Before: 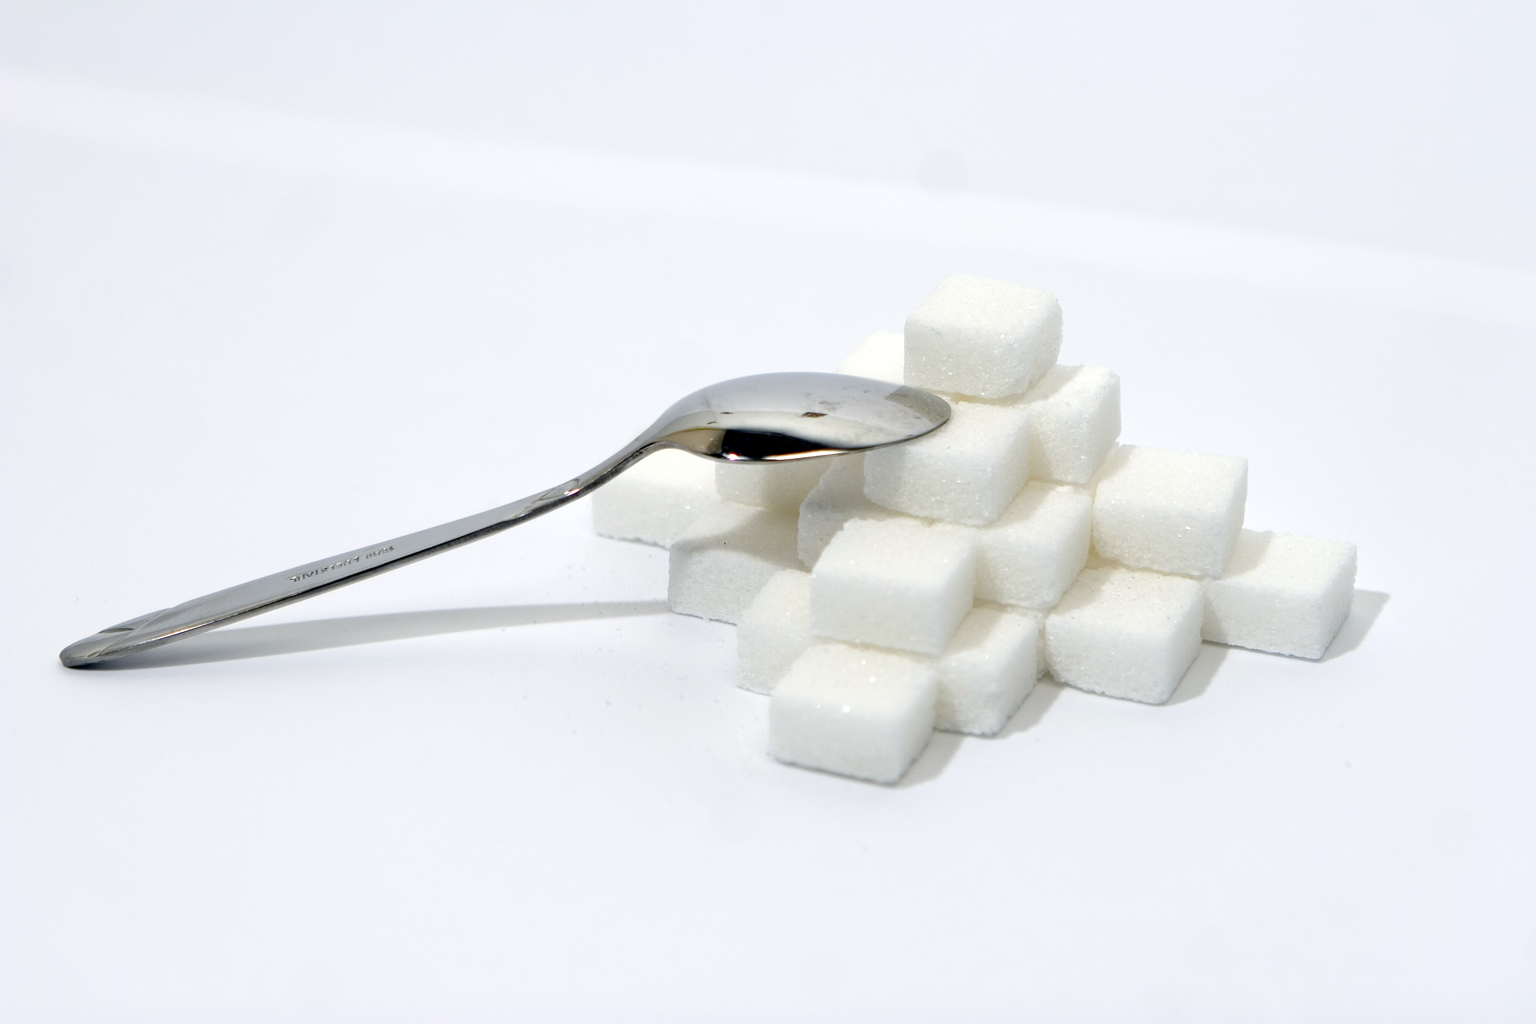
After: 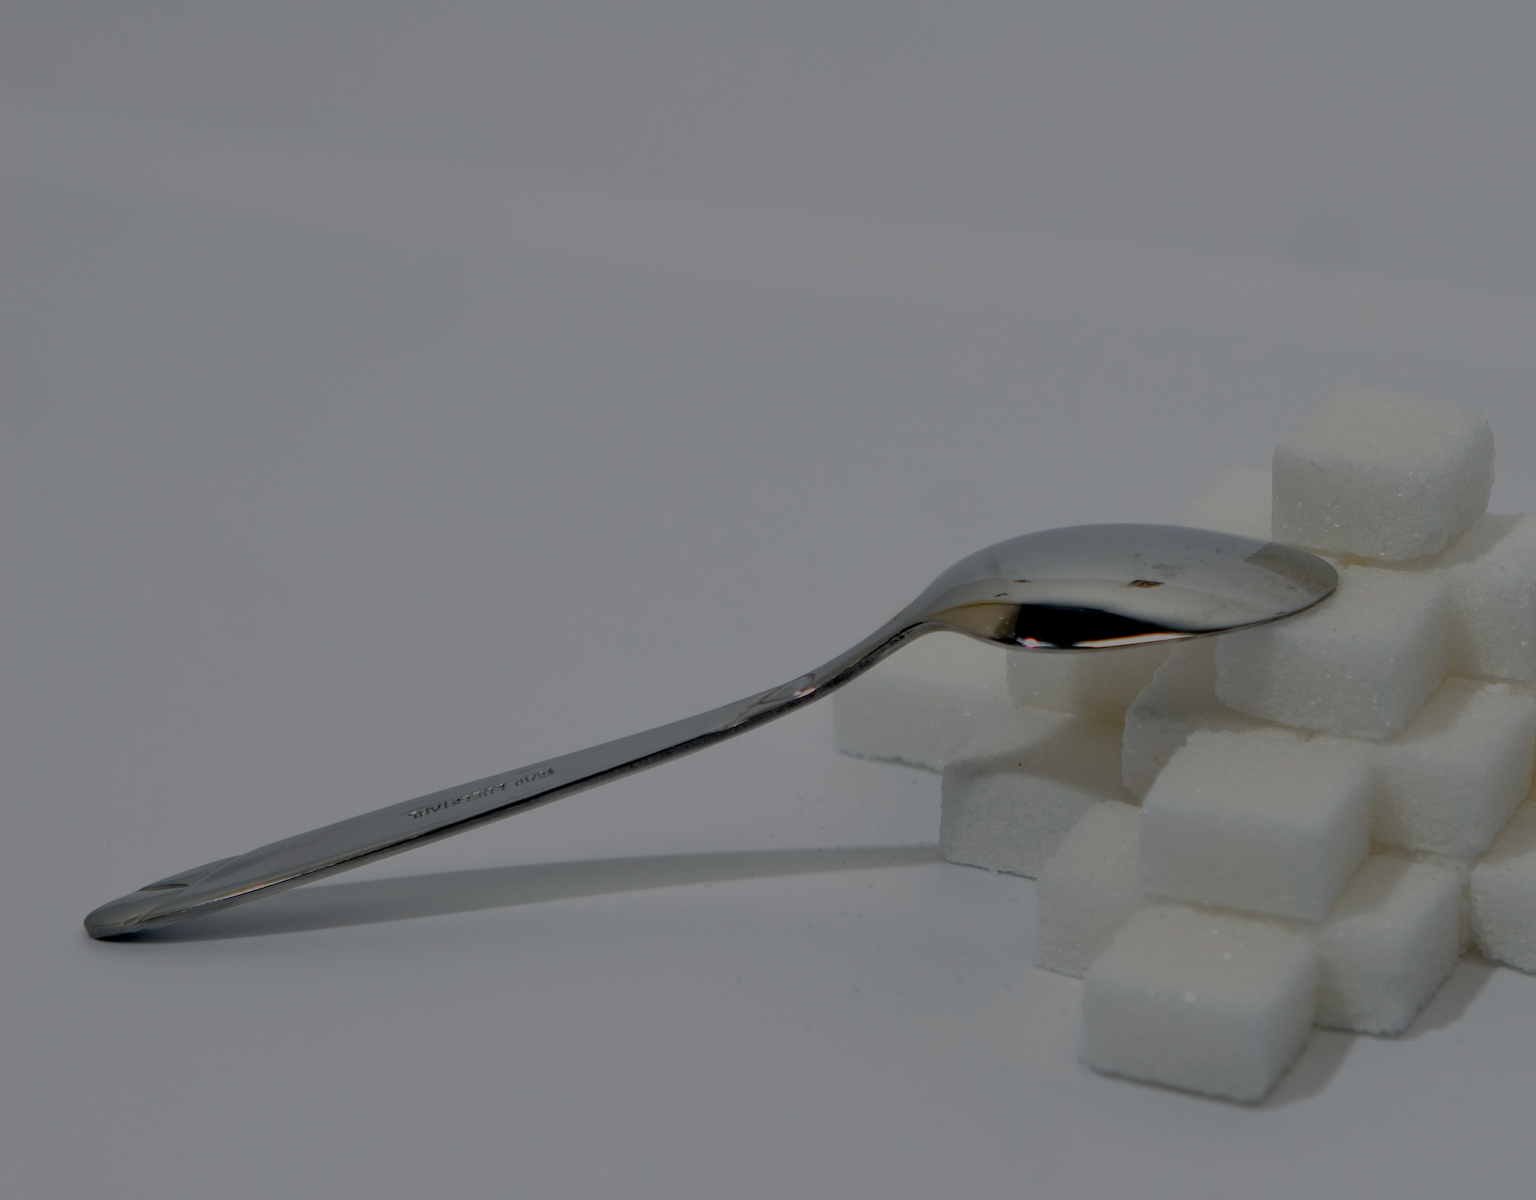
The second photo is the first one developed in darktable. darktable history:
tone equalizer: -8 EV -2 EV, -7 EV -2 EV, -6 EV -2 EV, -5 EV -2 EV, -4 EV -2 EV, -3 EV -2 EV, -2 EV -2 EV, -1 EV -1.63 EV, +0 EV -2 EV
crop: right 28.885%, bottom 16.626%
